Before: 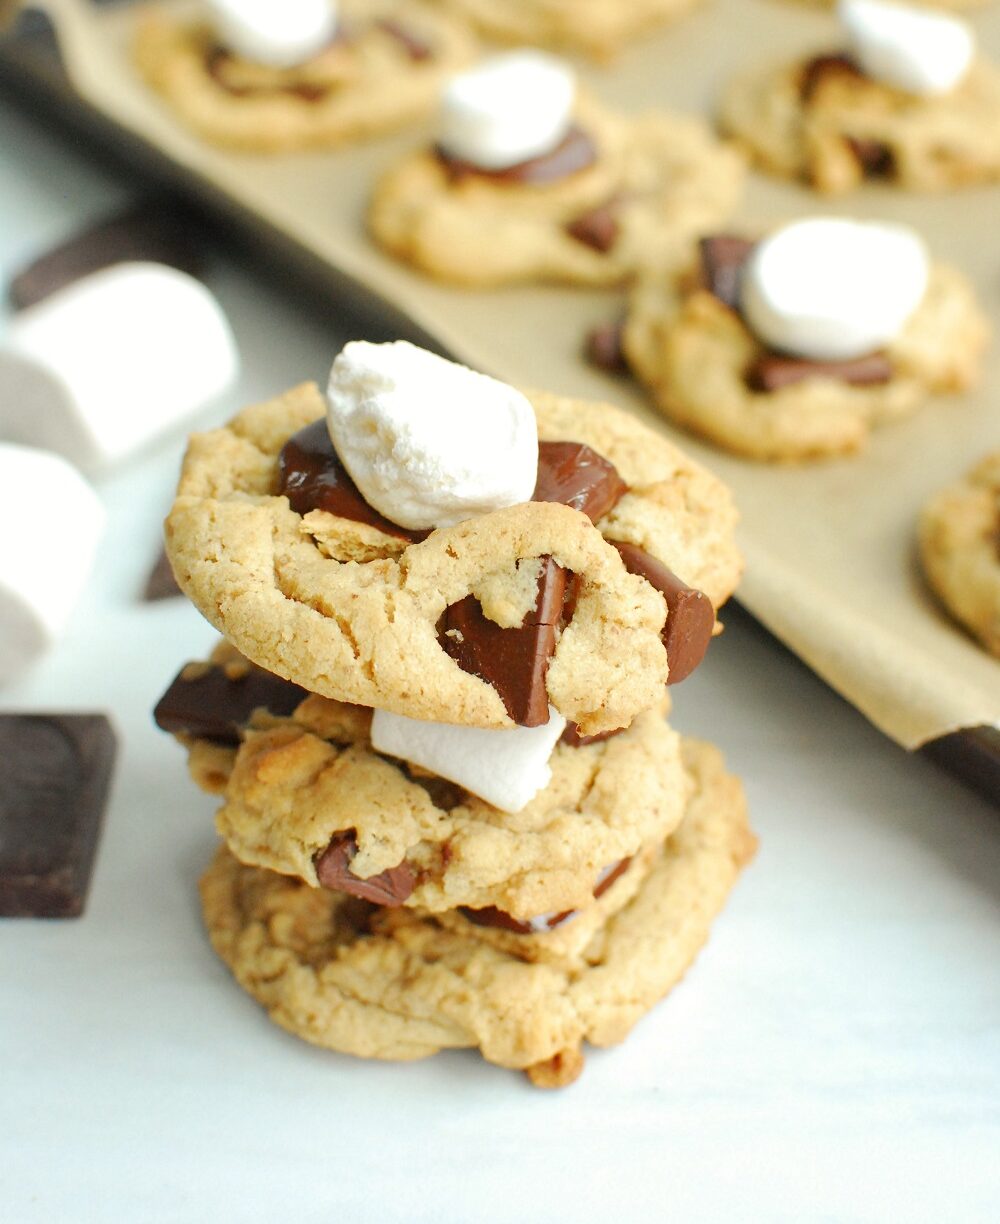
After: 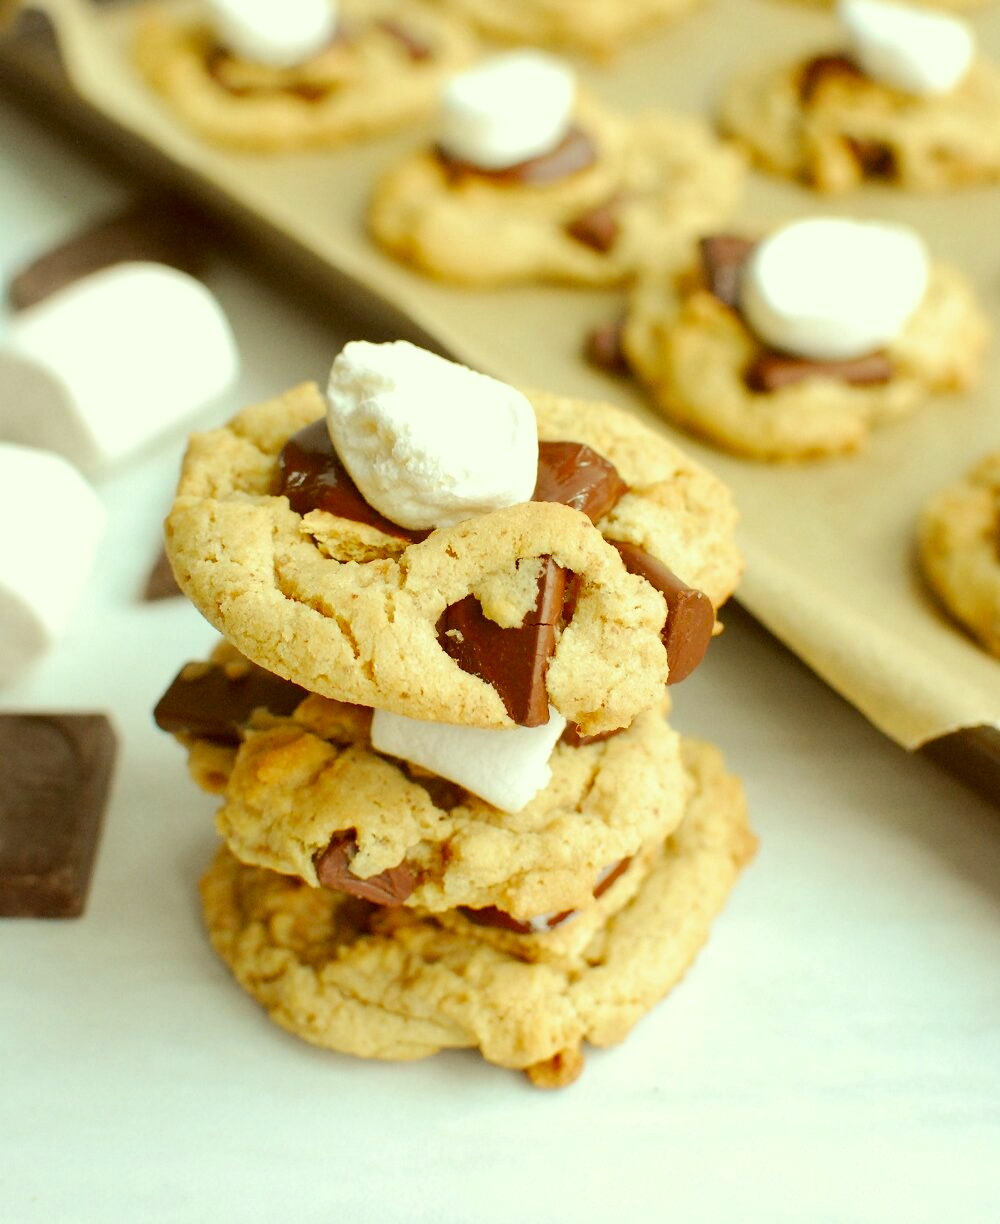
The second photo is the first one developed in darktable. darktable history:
color correction: highlights a* -6.23, highlights b* 9.39, shadows a* 10.27, shadows b* 23.19
